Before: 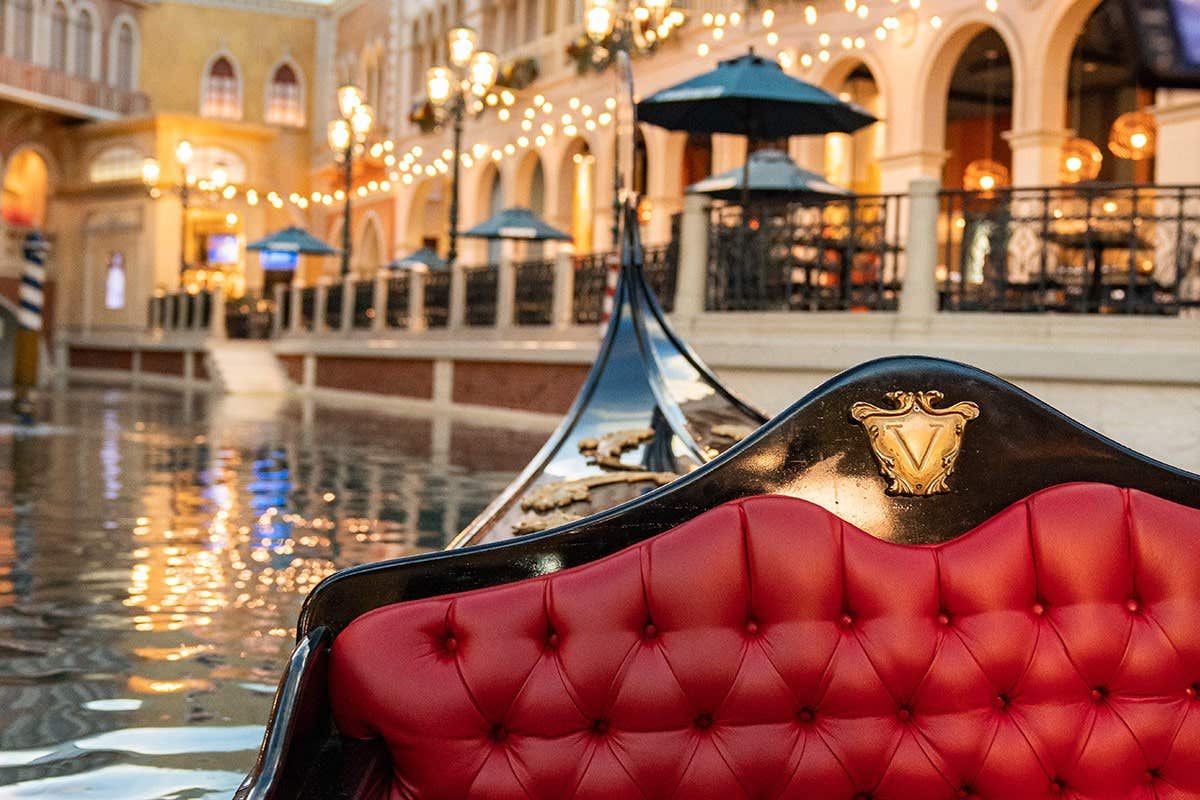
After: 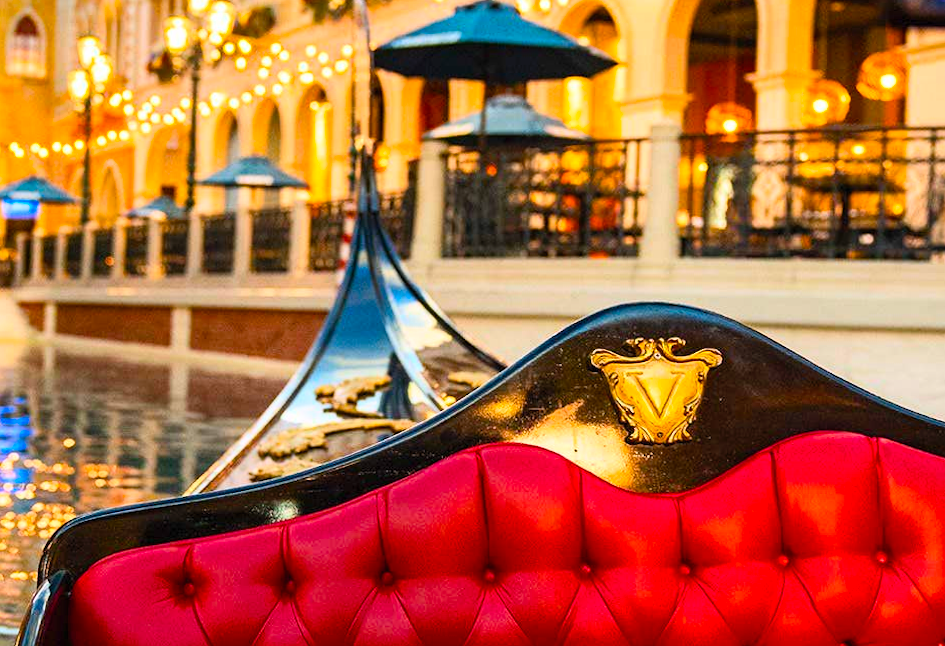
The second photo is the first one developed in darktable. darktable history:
color balance rgb: linear chroma grading › global chroma 15%, perceptual saturation grading › global saturation 30%
rotate and perspective: lens shift (horizontal) -0.055, automatic cropping off
tone equalizer: on, module defaults
crop and rotate: left 20.74%, top 7.912%, right 0.375%, bottom 13.378%
shadows and highlights: radius 264.75, soften with gaussian
contrast brightness saturation: contrast 0.2, brightness 0.16, saturation 0.22
rgb levels: preserve colors max RGB
color correction: highlights a* 0.003, highlights b* -0.283
